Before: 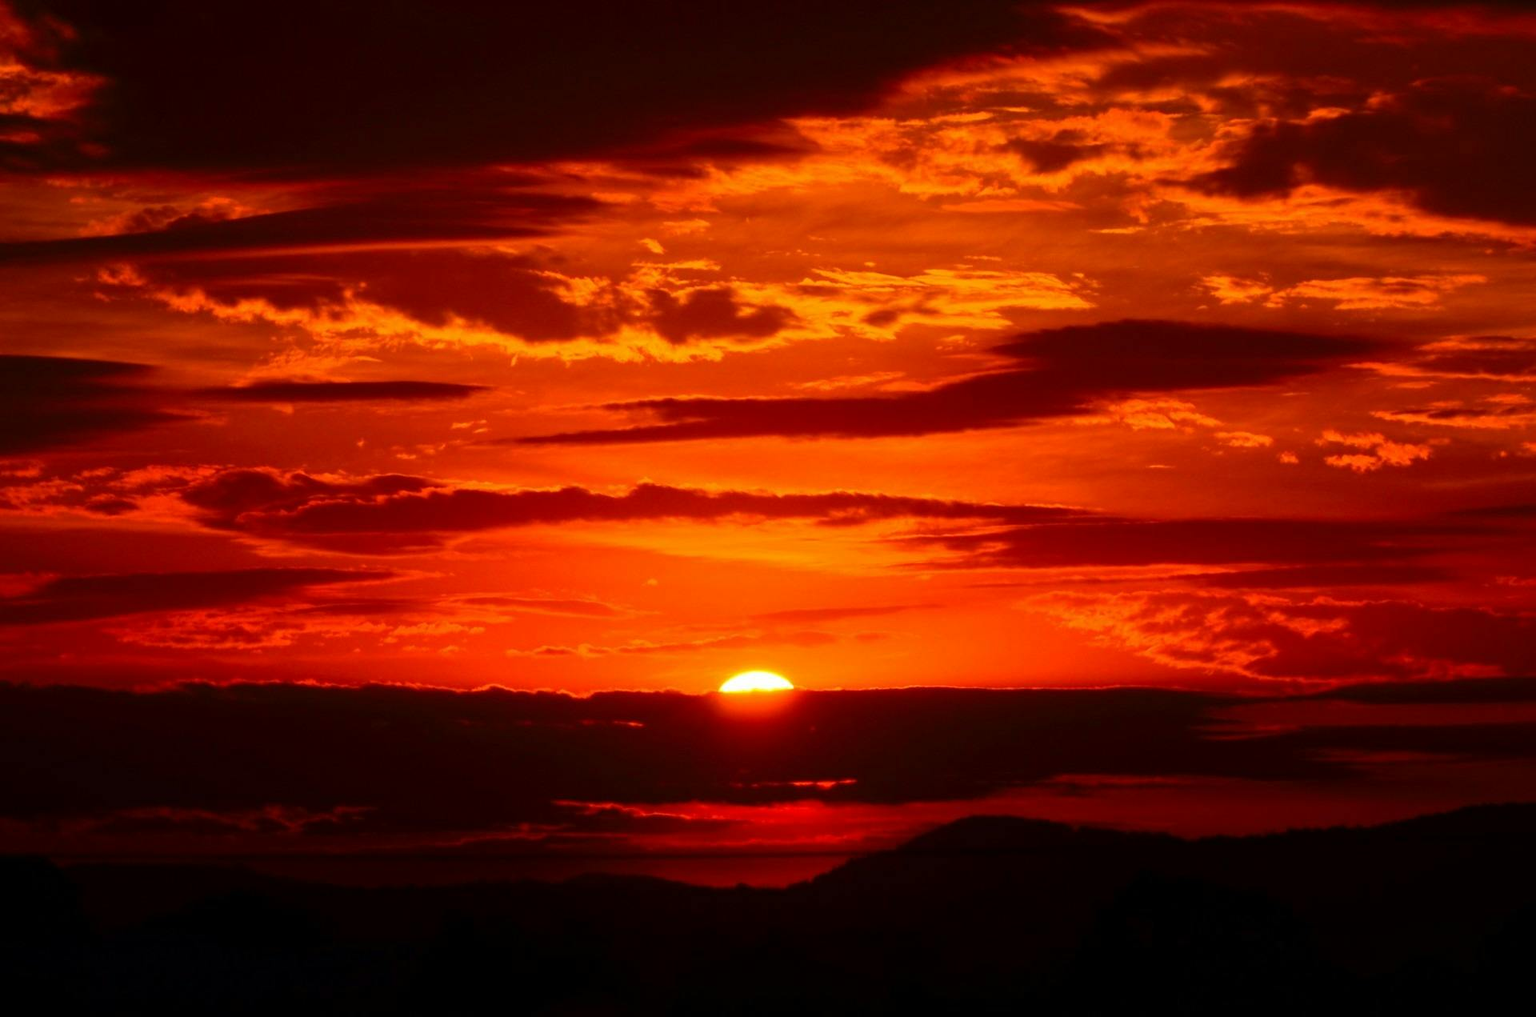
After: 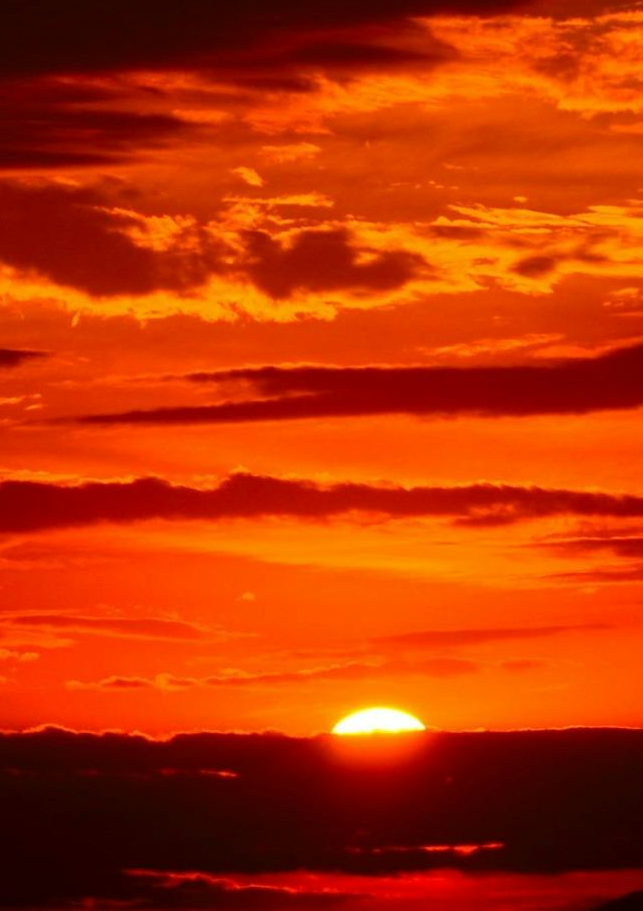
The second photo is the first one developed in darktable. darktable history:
tone equalizer: edges refinement/feathering 500, mask exposure compensation -1.57 EV, preserve details no
crop and rotate: left 29.554%, top 10.363%, right 36.929%, bottom 17.894%
